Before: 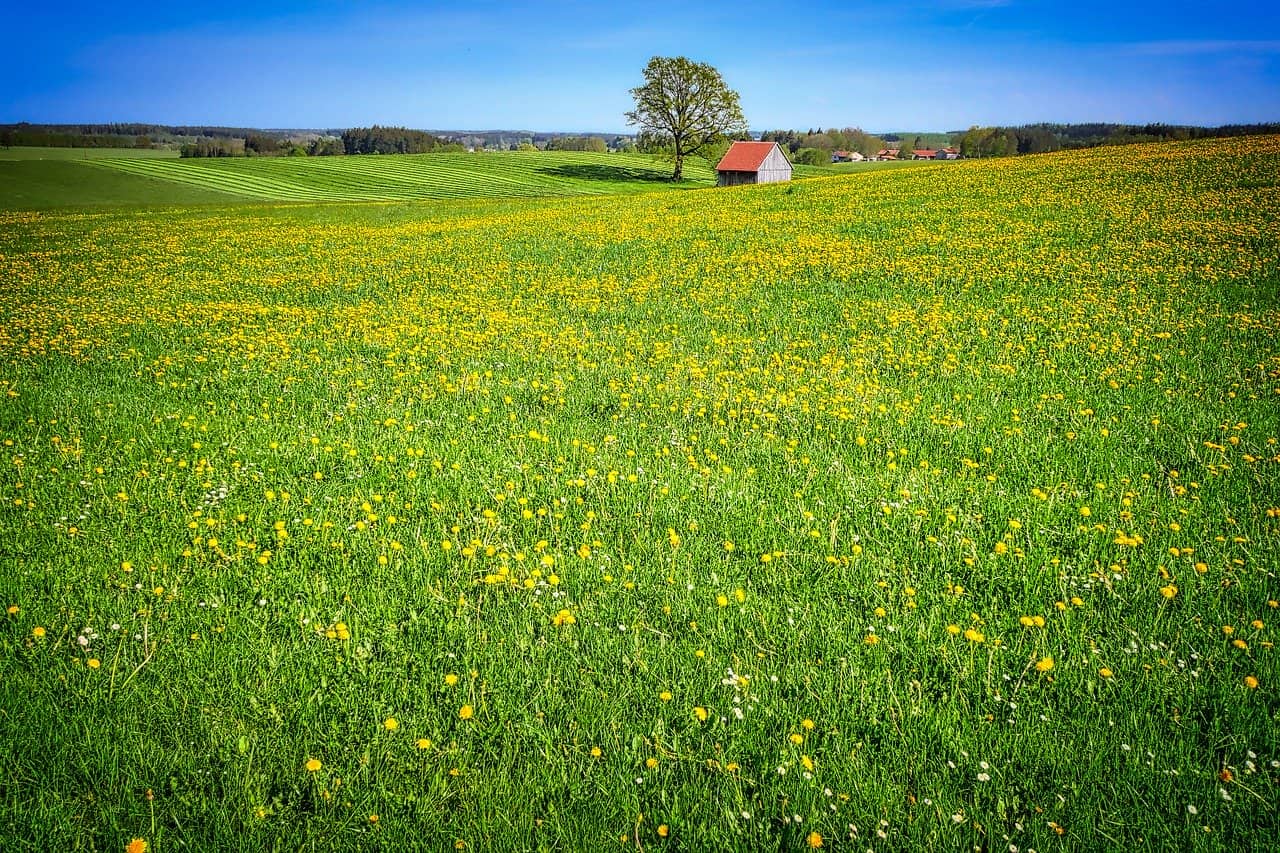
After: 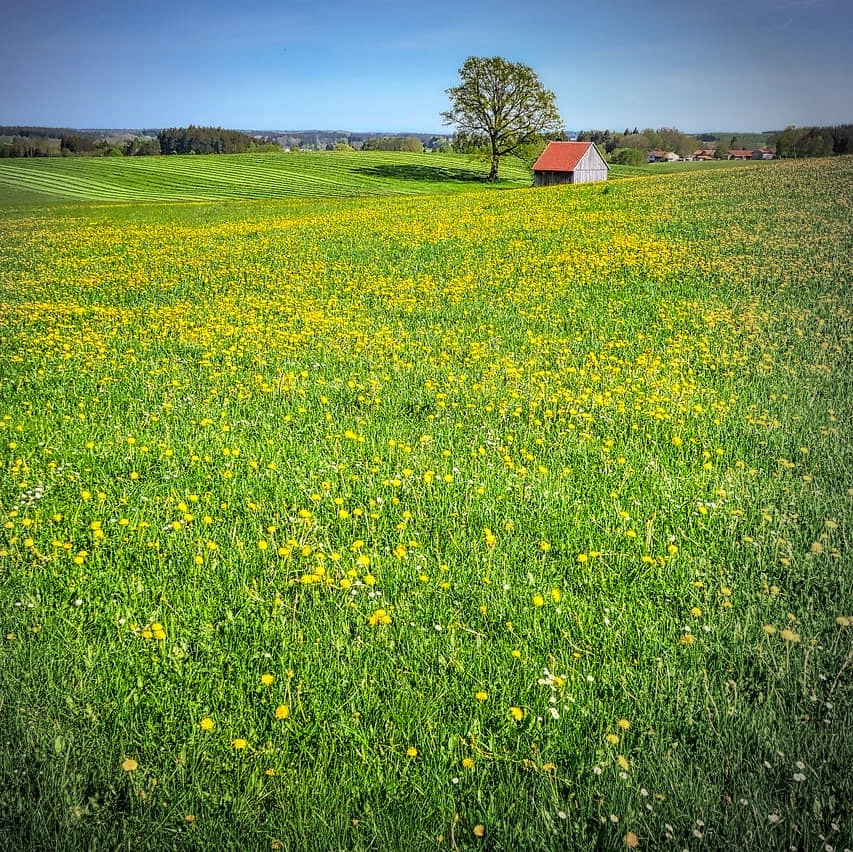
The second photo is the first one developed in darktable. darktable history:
vignetting: center (-0.15, 0.013)
crop and rotate: left 14.436%, right 18.898%
